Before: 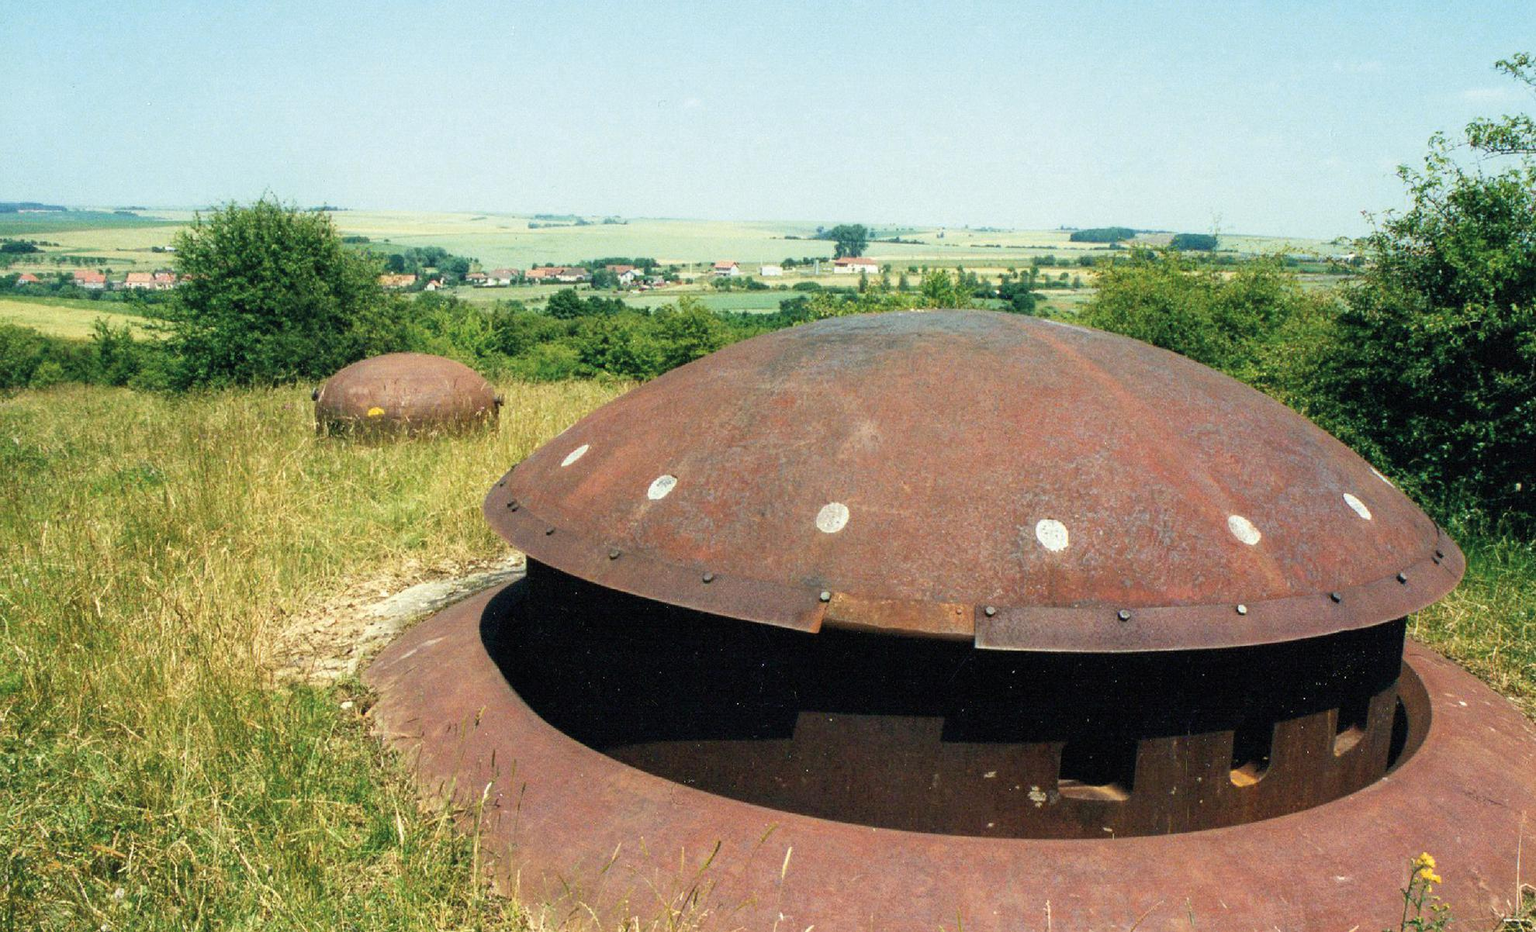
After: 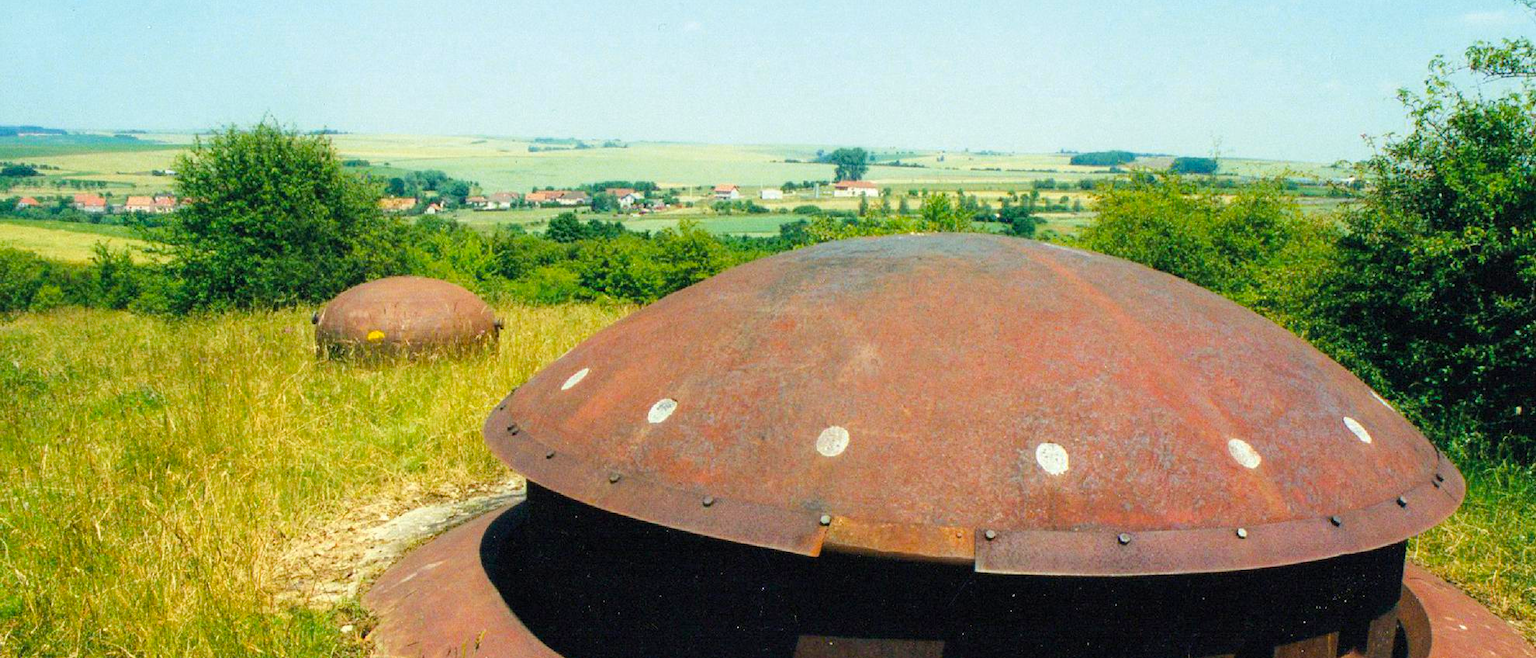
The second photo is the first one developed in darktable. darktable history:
crop and rotate: top 8.293%, bottom 20.996%
color balance rgb: perceptual saturation grading › global saturation 25%, perceptual brilliance grading › mid-tones 10%, perceptual brilliance grading › shadows 15%, global vibrance 20%
